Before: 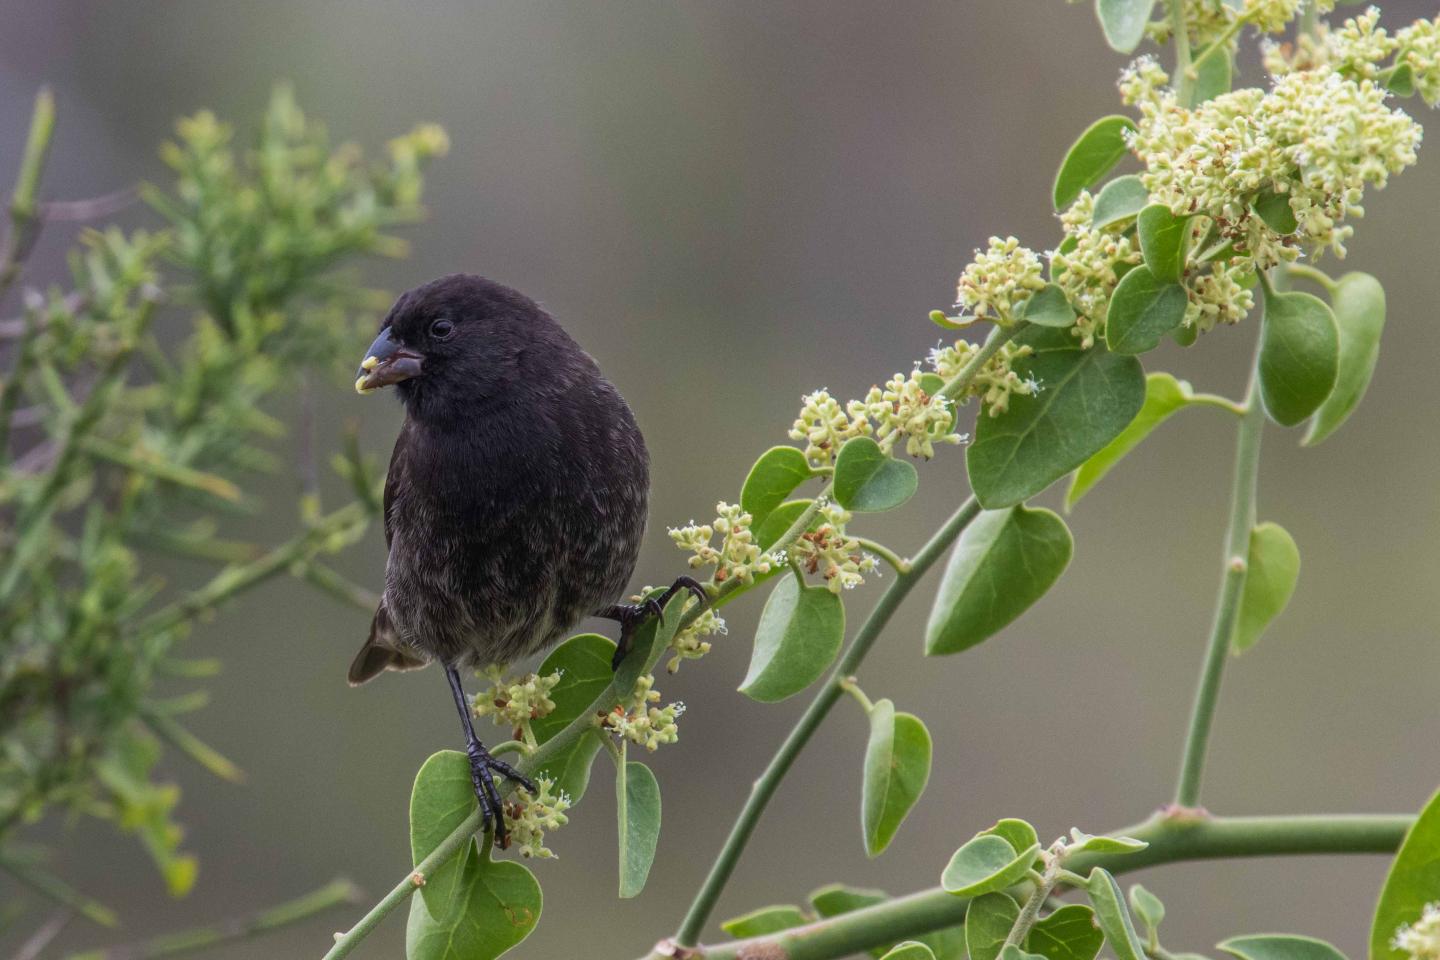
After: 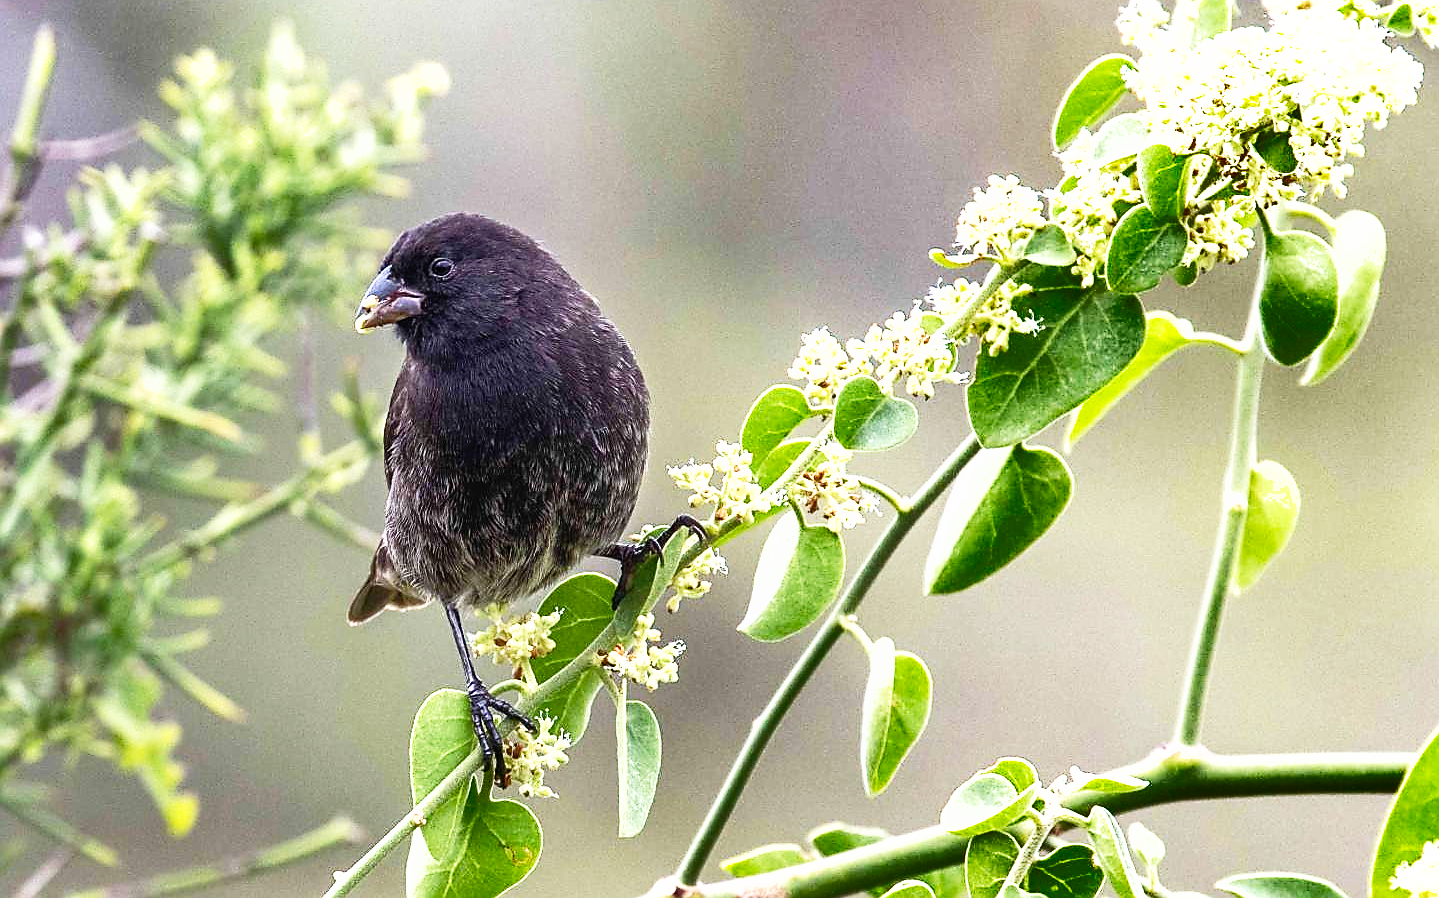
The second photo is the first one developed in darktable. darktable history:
tone equalizer: on, module defaults
exposure: black level correction 0, exposure 0.7 EV, compensate highlight preservation false
sharpen: radius 1.389, amount 1.251, threshold 0.799
shadows and highlights: radius 172.15, shadows 27.67, white point adjustment 3.13, highlights -68.1, soften with gaussian
crop and rotate: top 6.364%
base curve: curves: ch0 [(0, 0) (0.012, 0.01) (0.073, 0.168) (0.31, 0.711) (0.645, 0.957) (1, 1)], preserve colors none
local contrast: mode bilateral grid, contrast 99, coarseness 100, detail 95%, midtone range 0.2
